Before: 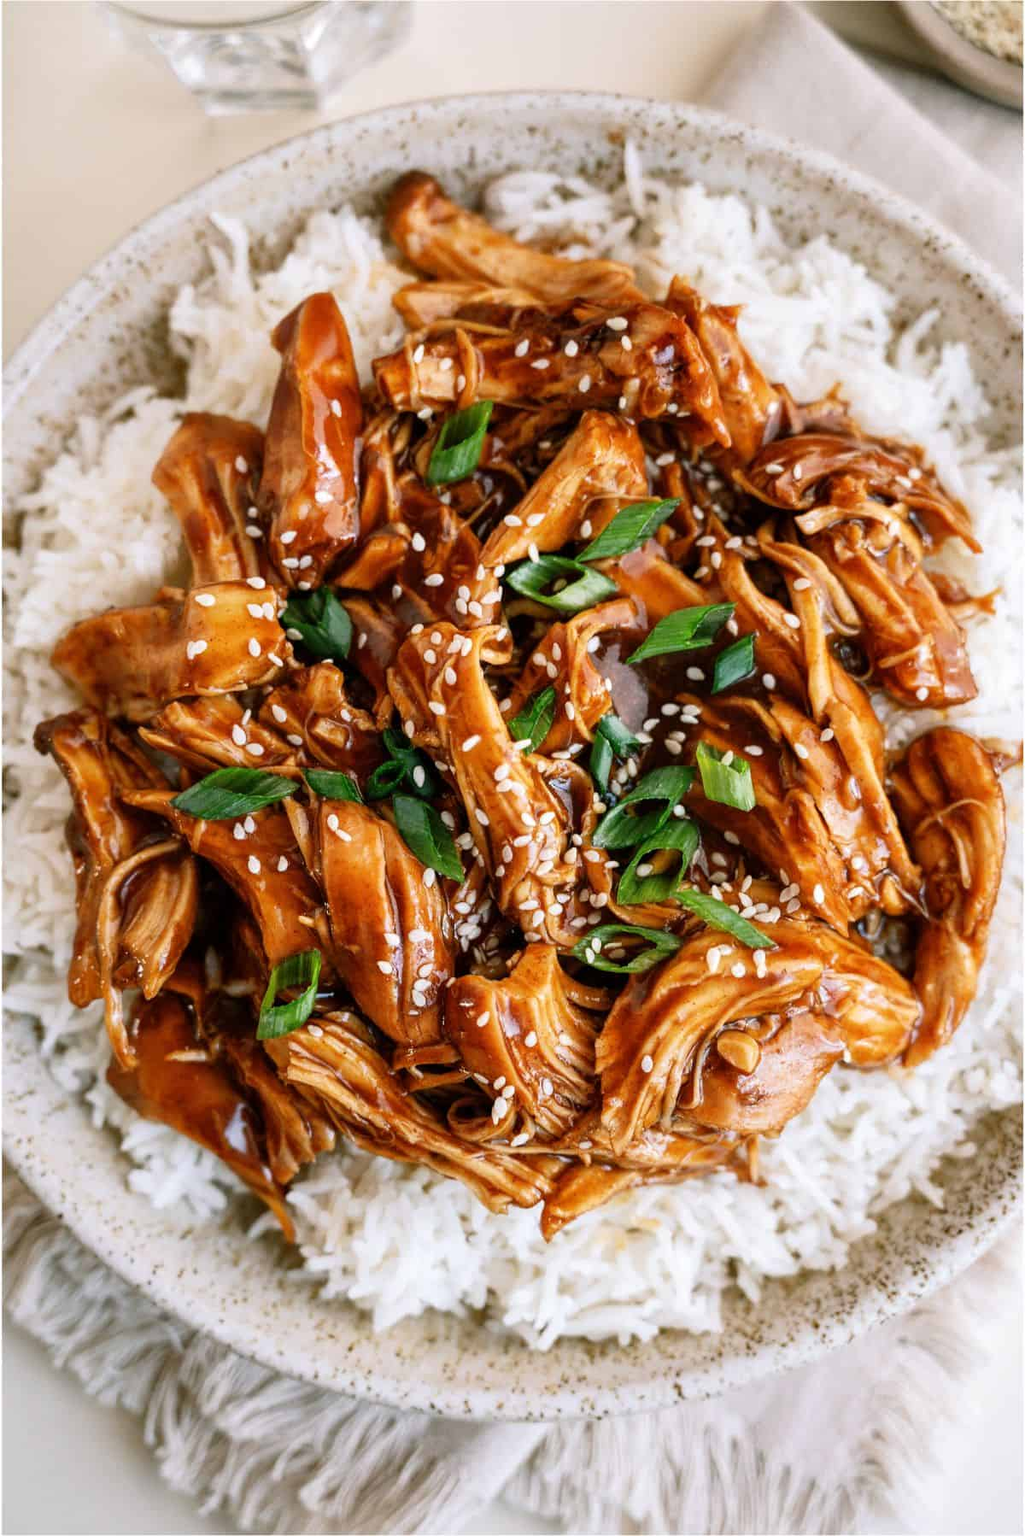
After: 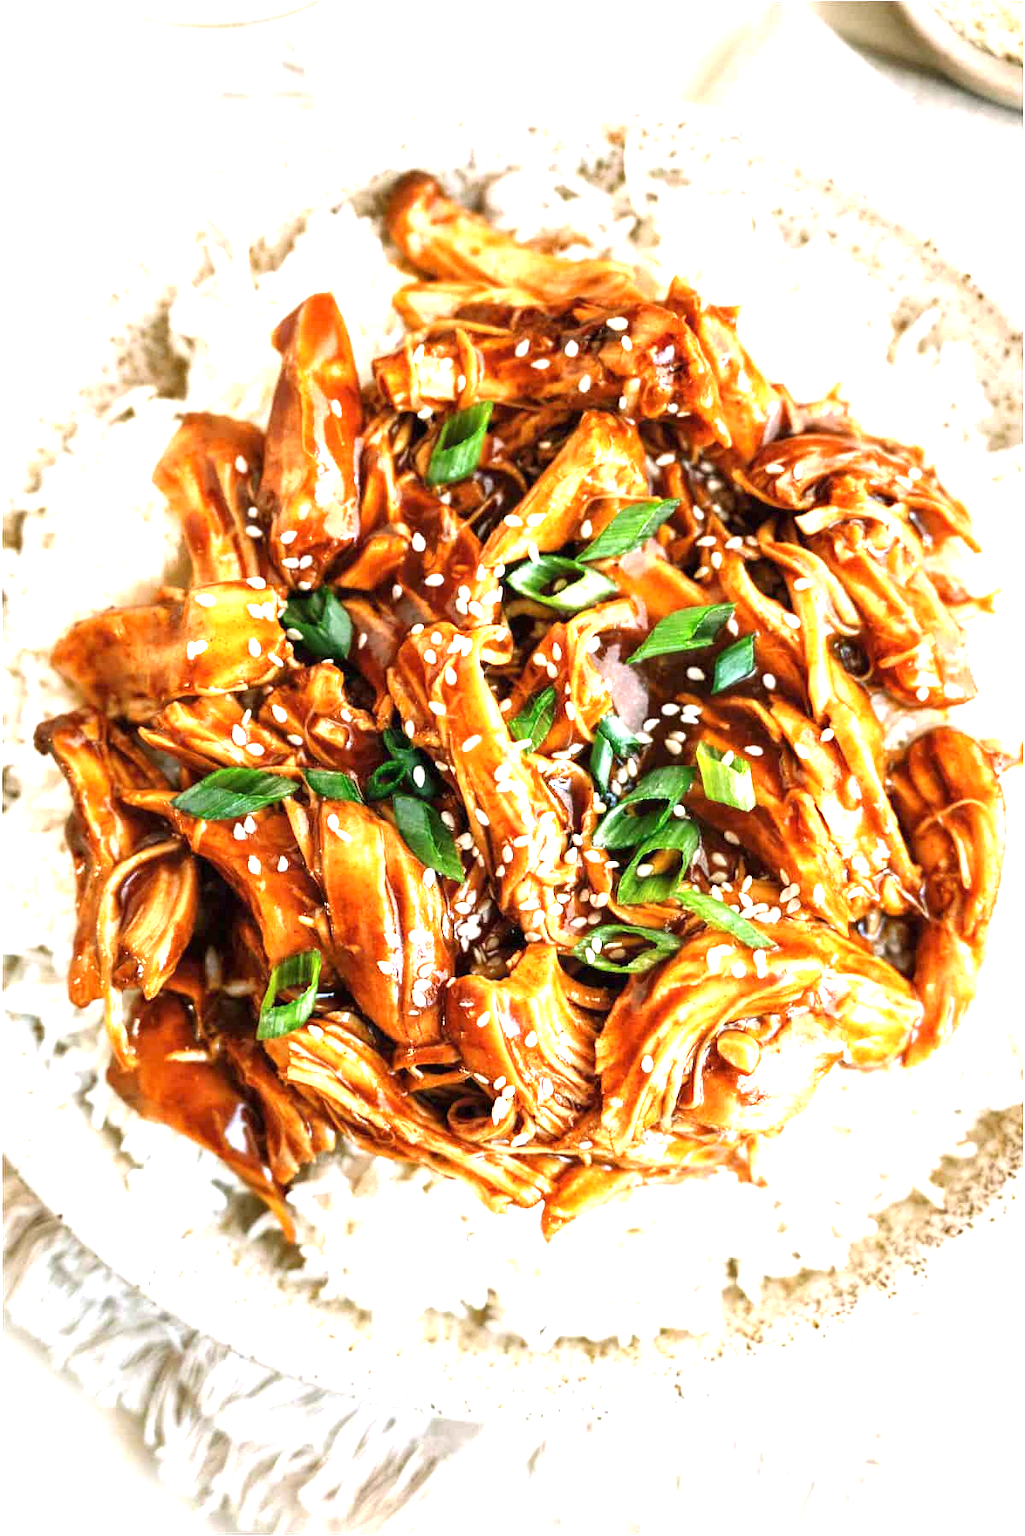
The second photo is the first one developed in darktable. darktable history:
tone equalizer: mask exposure compensation -0.508 EV
exposure: black level correction 0, exposure 1.522 EV, compensate highlight preservation false
